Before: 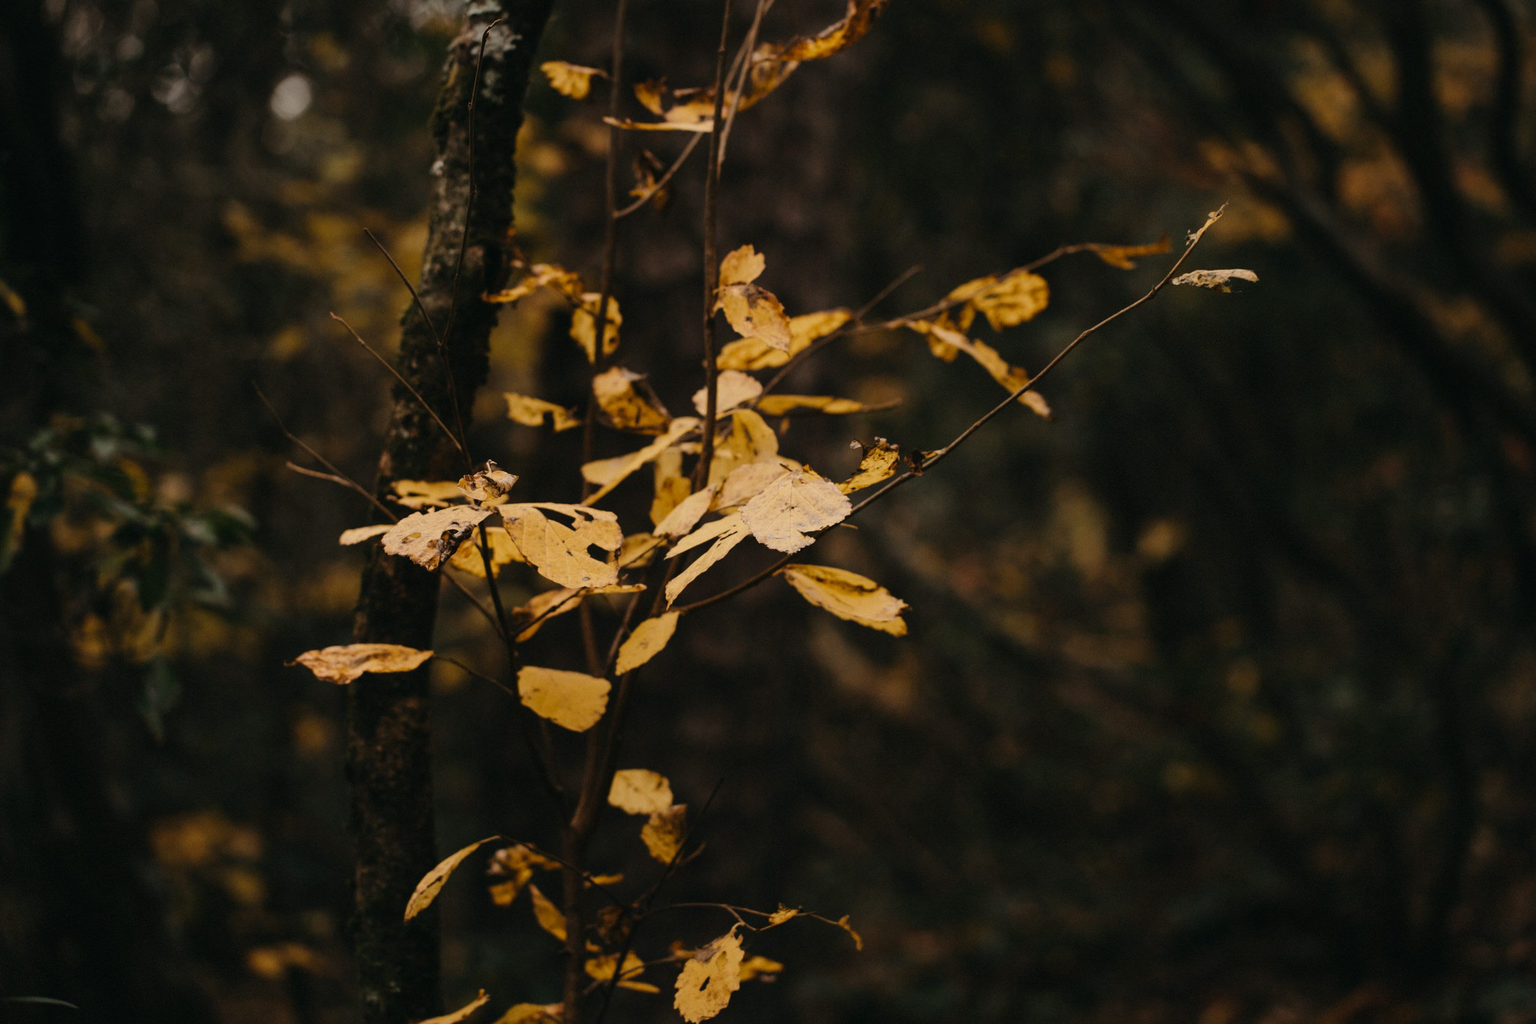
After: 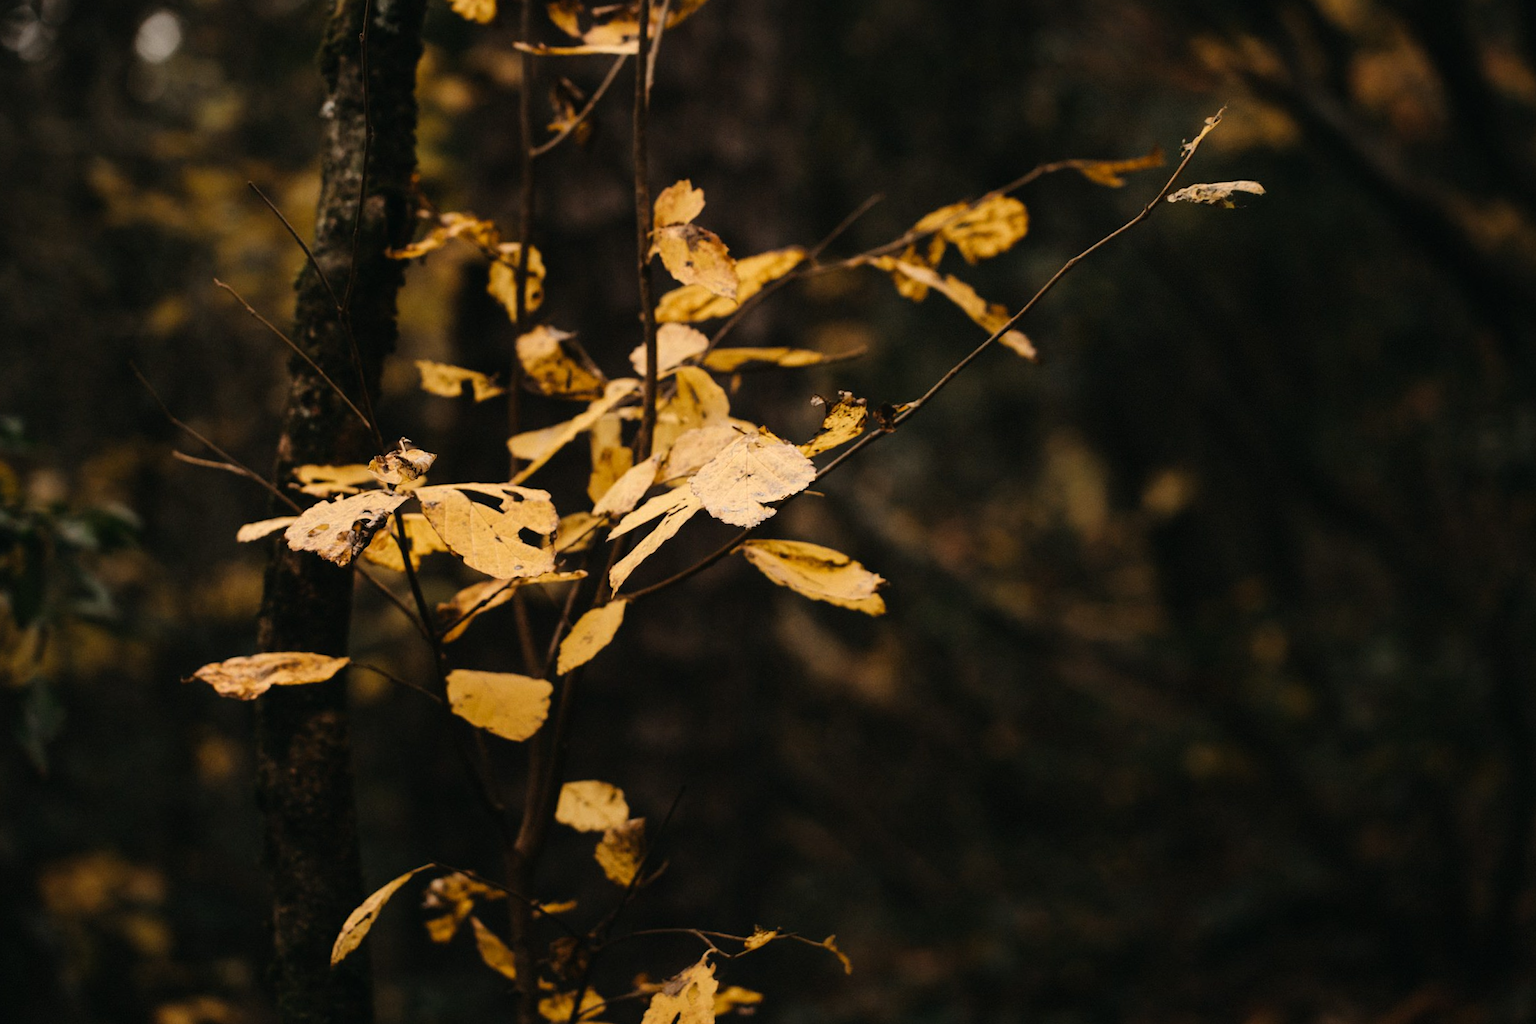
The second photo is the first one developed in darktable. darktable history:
crop and rotate: angle 2.71°, left 5.757%, top 5.701%
tone equalizer: -8 EV -0.398 EV, -7 EV -0.36 EV, -6 EV -0.341 EV, -5 EV -0.216 EV, -3 EV 0.207 EV, -2 EV 0.36 EV, -1 EV 0.41 EV, +0 EV 0.441 EV
